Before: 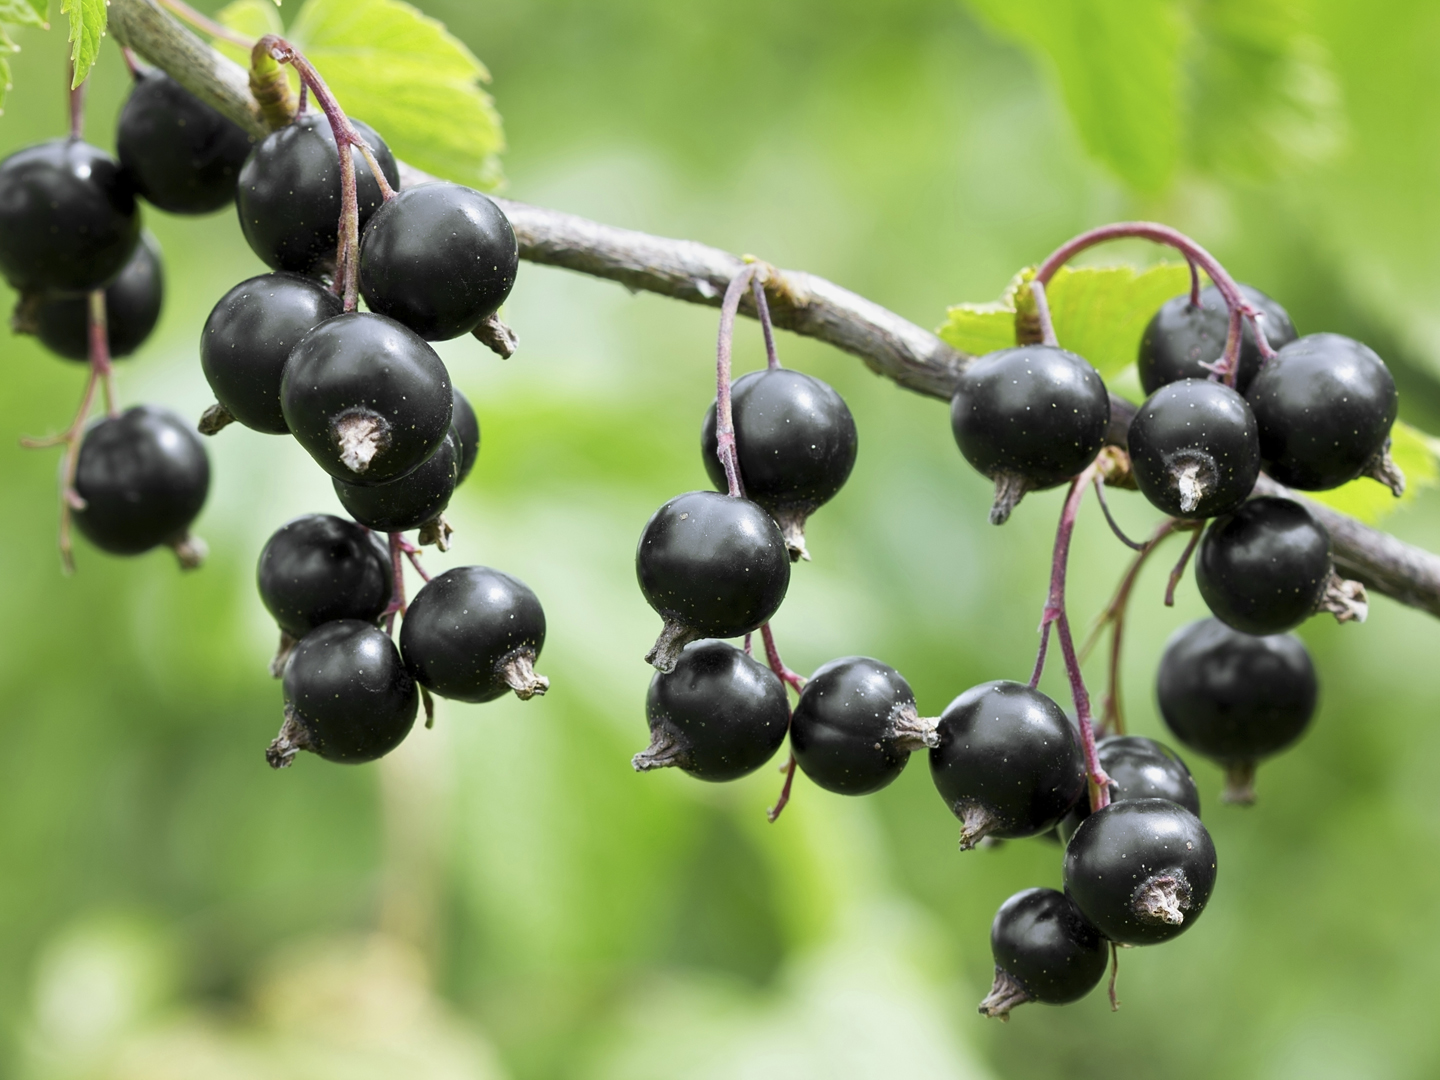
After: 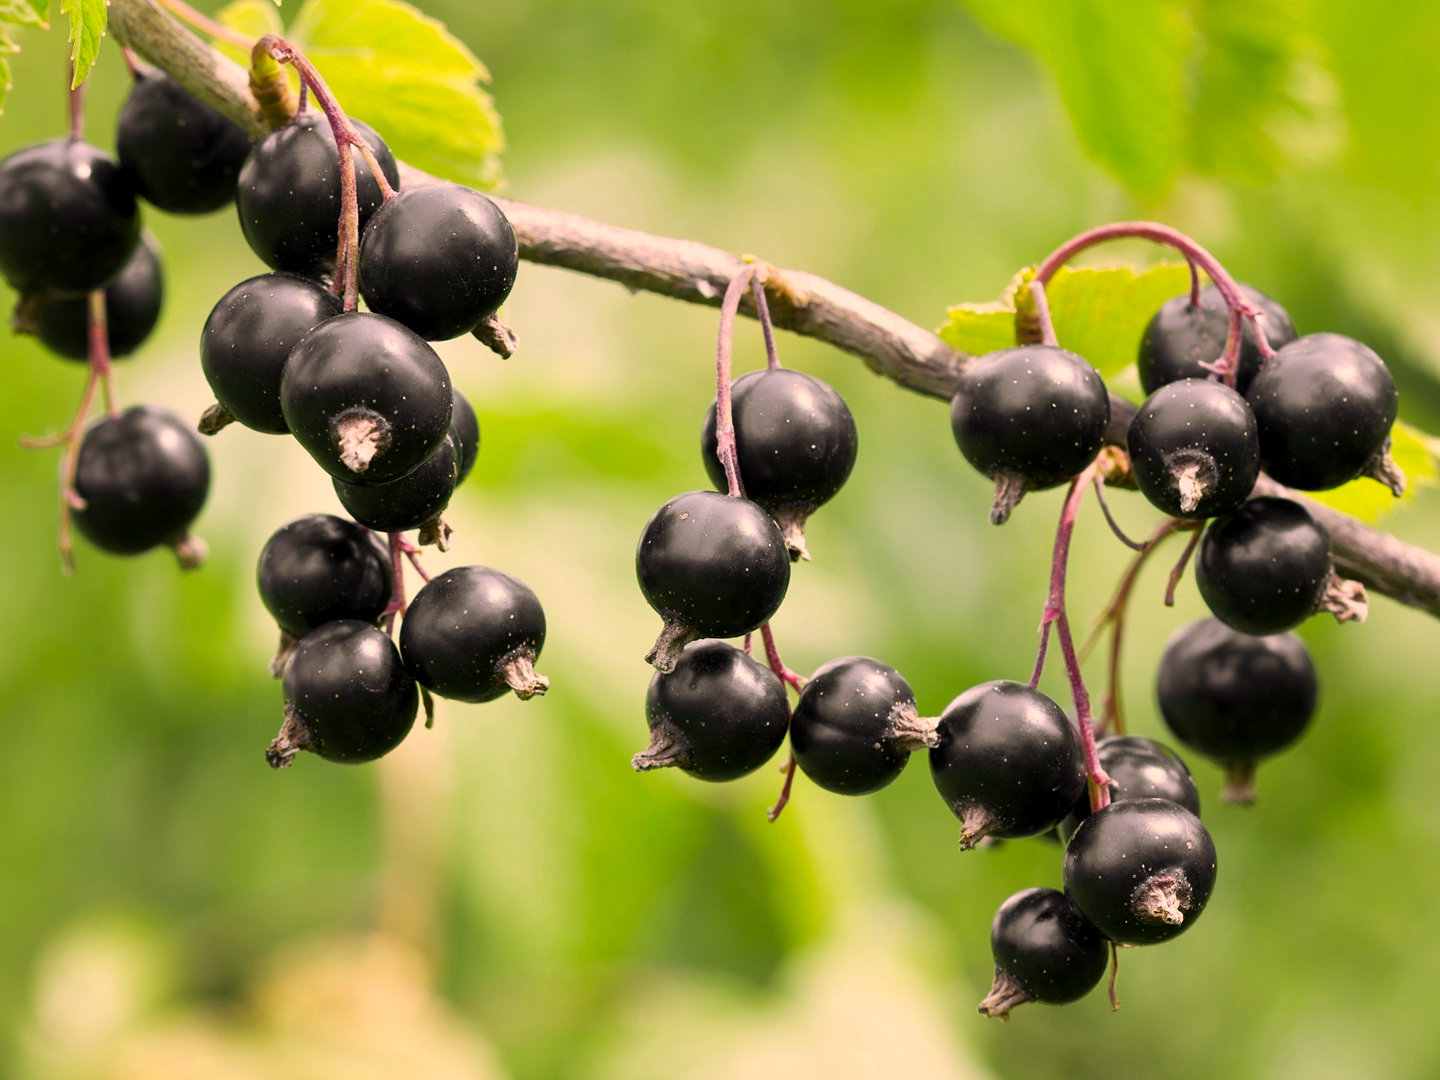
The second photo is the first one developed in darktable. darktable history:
color correction: highlights a* 17.9, highlights b* 19.09
